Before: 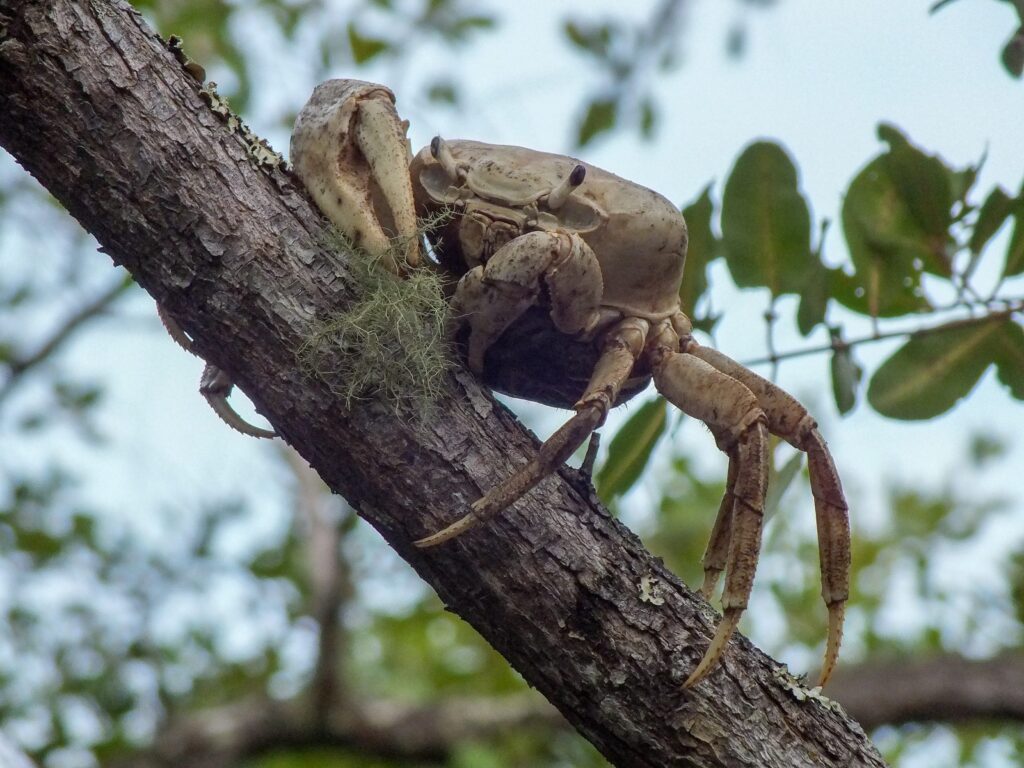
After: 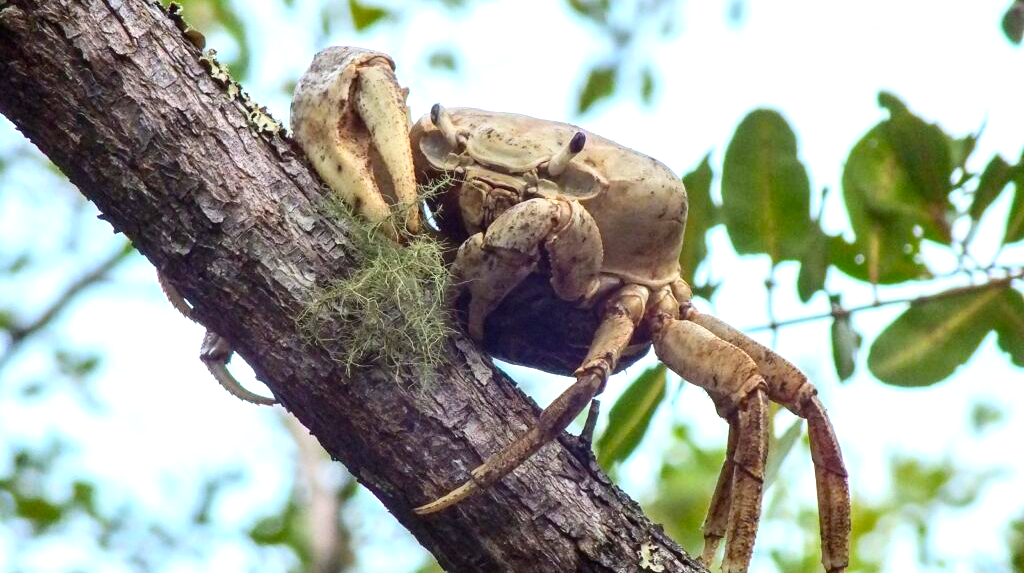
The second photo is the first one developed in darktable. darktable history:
exposure: black level correction 0, exposure 0.95 EV, compensate highlight preservation false
contrast brightness saturation: contrast 0.168, saturation 0.327
crop: top 4.348%, bottom 20.941%
